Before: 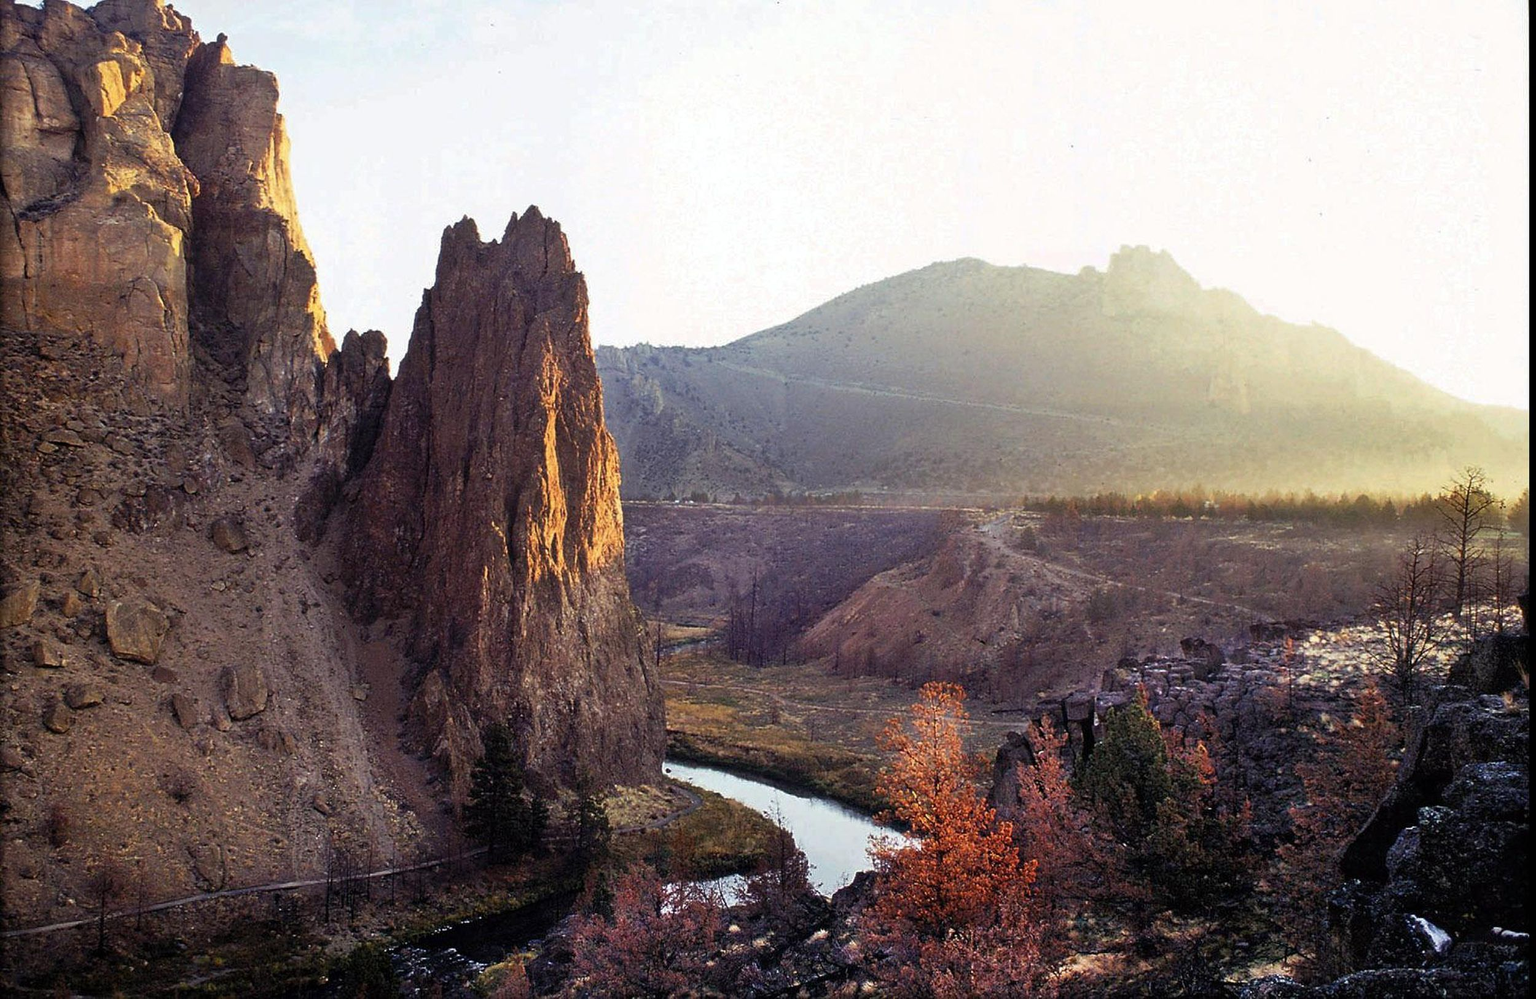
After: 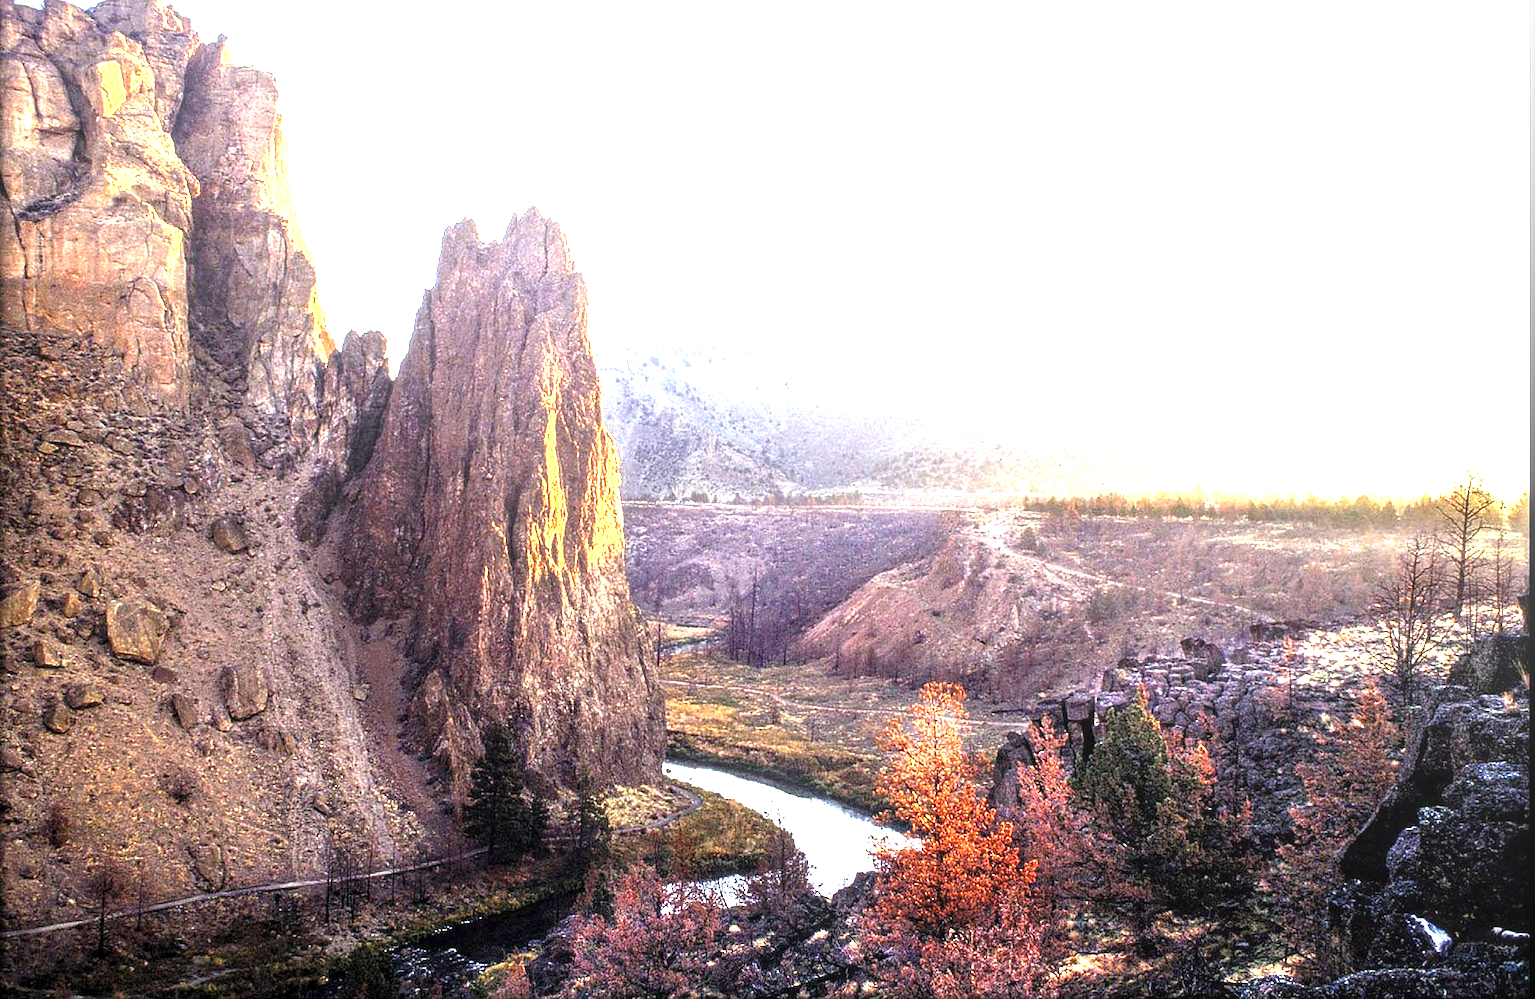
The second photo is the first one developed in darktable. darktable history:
color balance rgb: power › luminance -8.774%, perceptual saturation grading › global saturation 0.518%, perceptual brilliance grading › global brilliance 29.427%
local contrast: highlights 2%, shadows 5%, detail 133%
exposure: black level correction 0, exposure 0.894 EV, compensate highlight preservation false
base curve: preserve colors none
